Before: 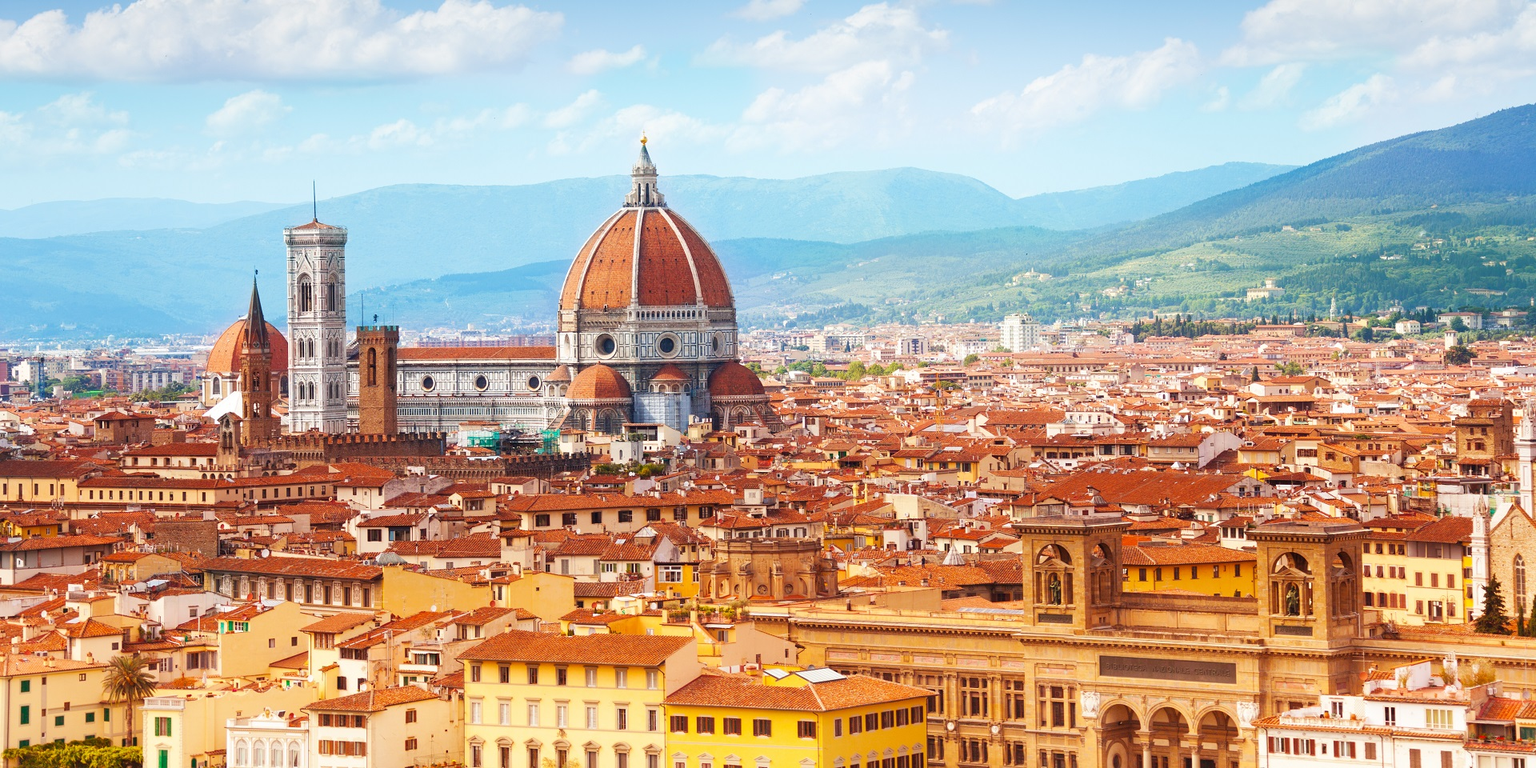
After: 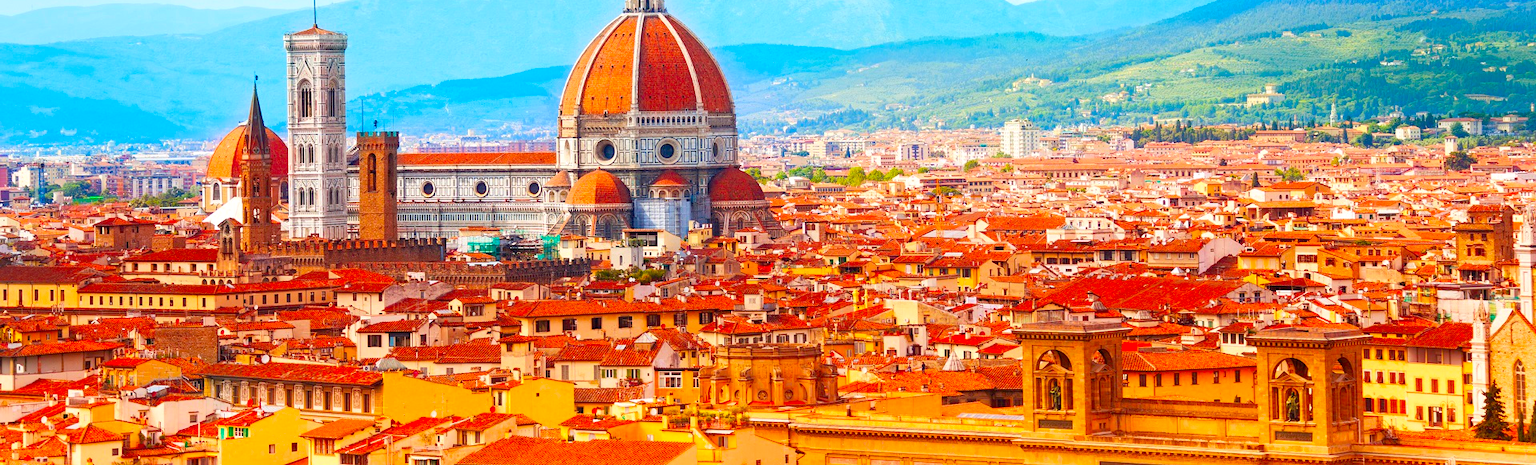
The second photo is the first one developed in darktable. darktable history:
exposure: black level correction 0.001, compensate highlight preservation false
crop and rotate: top 25.357%, bottom 13.942%
color balance: output saturation 110%
tone equalizer: on, module defaults
haze removal: compatibility mode true, adaptive false
contrast brightness saturation: contrast 0.03, brightness 0.06, saturation 0.13
color correction: saturation 1.32
